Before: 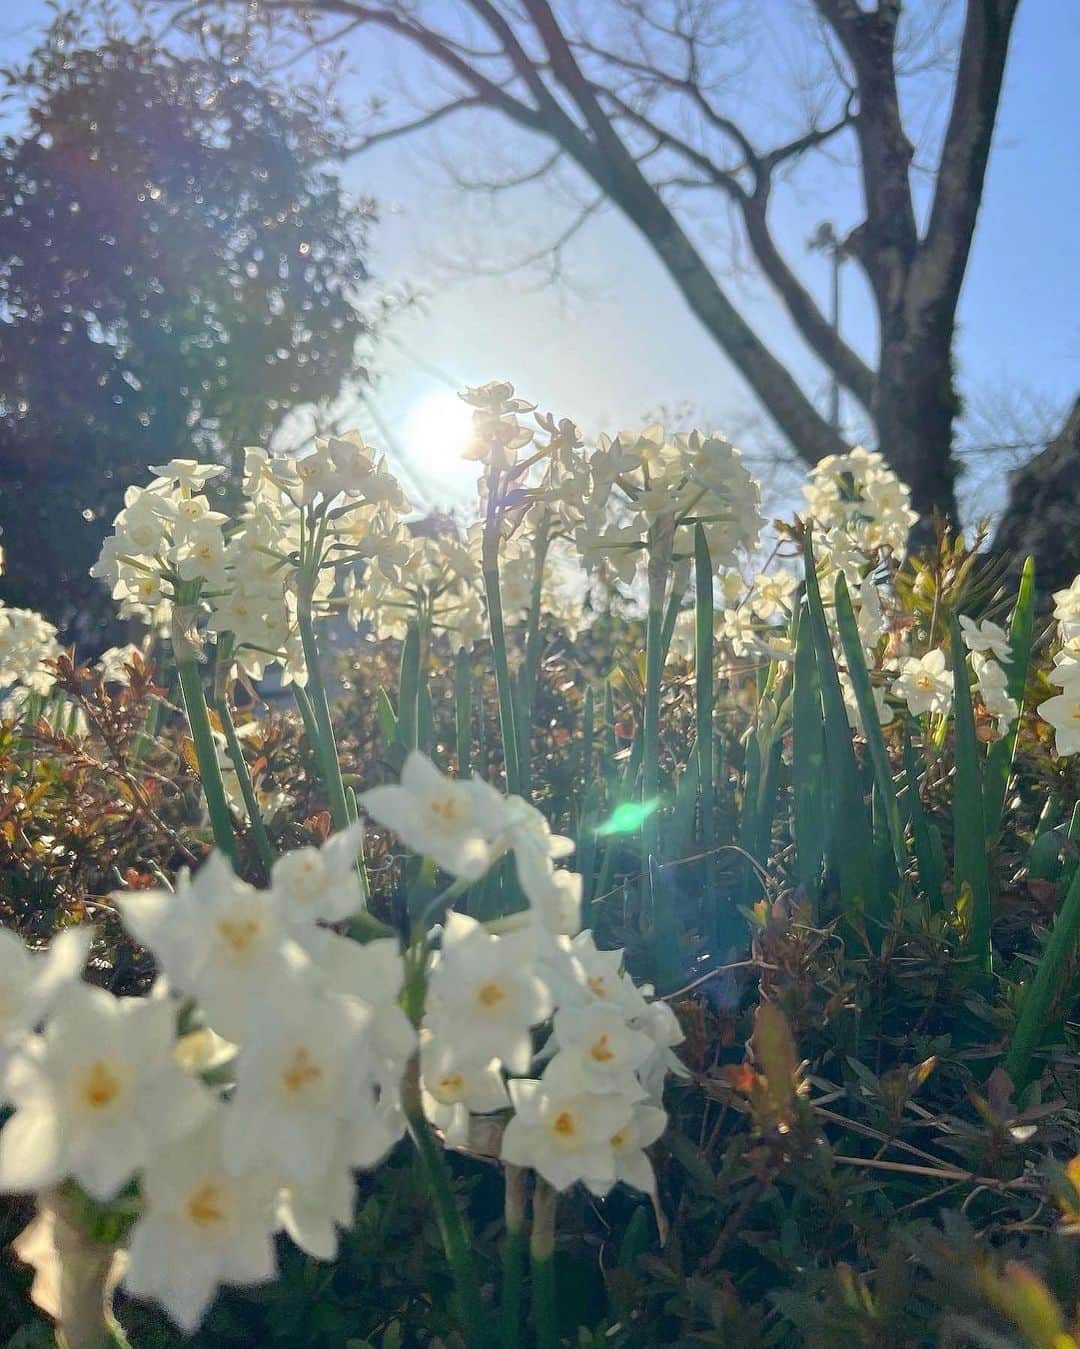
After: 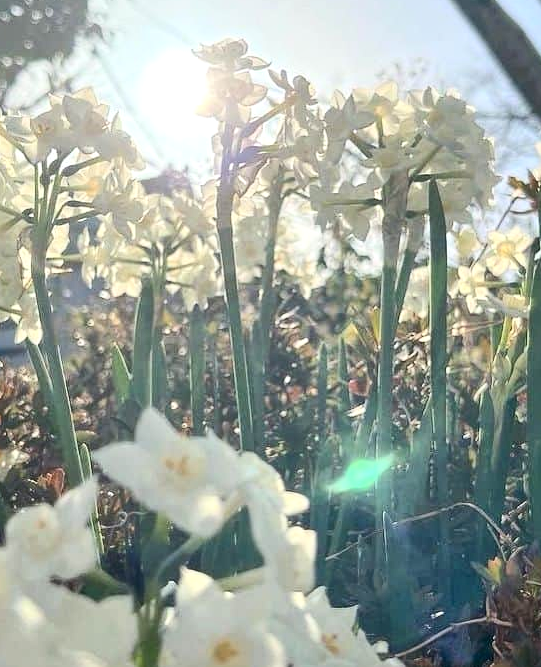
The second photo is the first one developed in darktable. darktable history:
crop: left 24.693%, top 25.46%, right 25.204%, bottom 25.05%
tone equalizer: edges refinement/feathering 500, mask exposure compensation -1.57 EV, preserve details no
local contrast: mode bilateral grid, contrast 20, coarseness 50, detail 139%, midtone range 0.2
contrast brightness saturation: contrast 0.241, brightness 0.089
